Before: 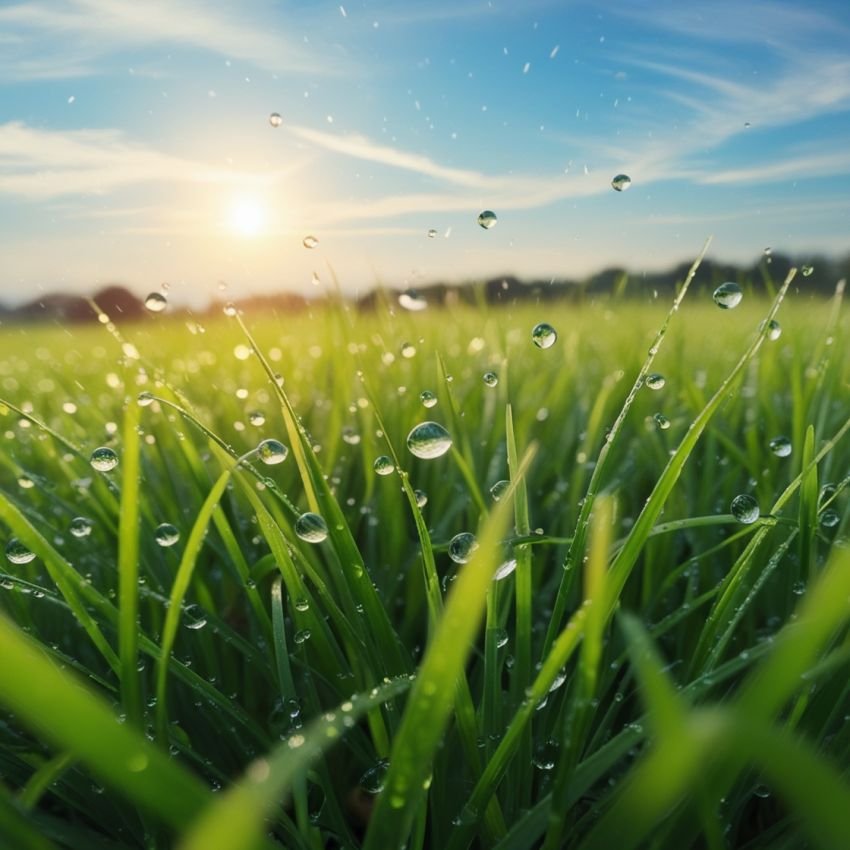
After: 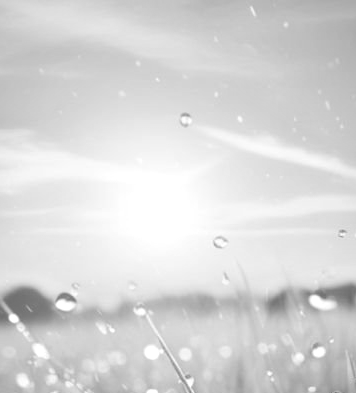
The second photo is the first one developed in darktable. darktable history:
color calibration: illuminant as shot in camera, x 0.37, y 0.382, temperature 4313.32 K
exposure: black level correction 0.001, compensate highlight preservation false
tone equalizer: -8 EV 2 EV, -7 EV 2 EV, -6 EV 2 EV, -5 EV 2 EV, -4 EV 2 EV, -3 EV 1.5 EV, -2 EV 1 EV, -1 EV 0.5 EV
crop and rotate: left 10.817%, top 0.062%, right 47.194%, bottom 53.626%
vignetting: brightness -0.167
monochrome: on, module defaults
rgb levels: levels [[0.013, 0.434, 0.89], [0, 0.5, 1], [0, 0.5, 1]]
